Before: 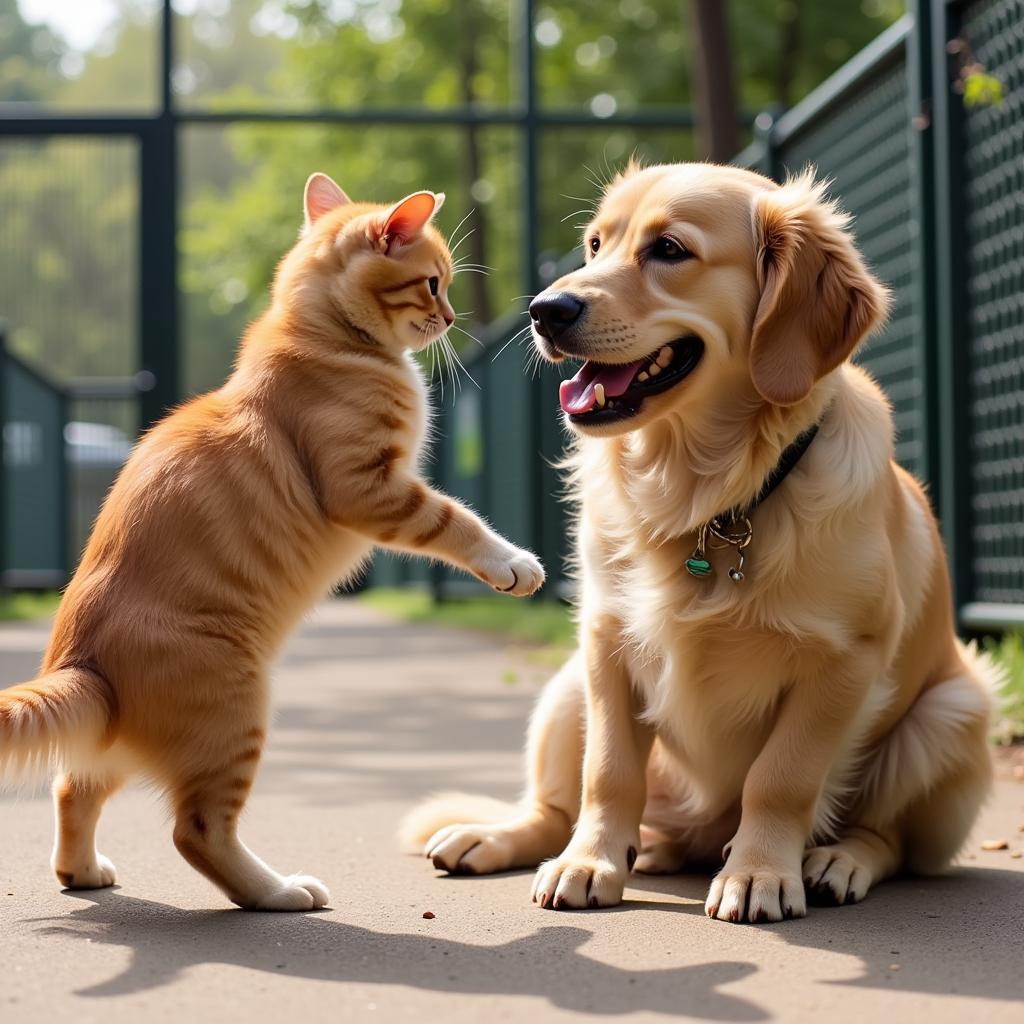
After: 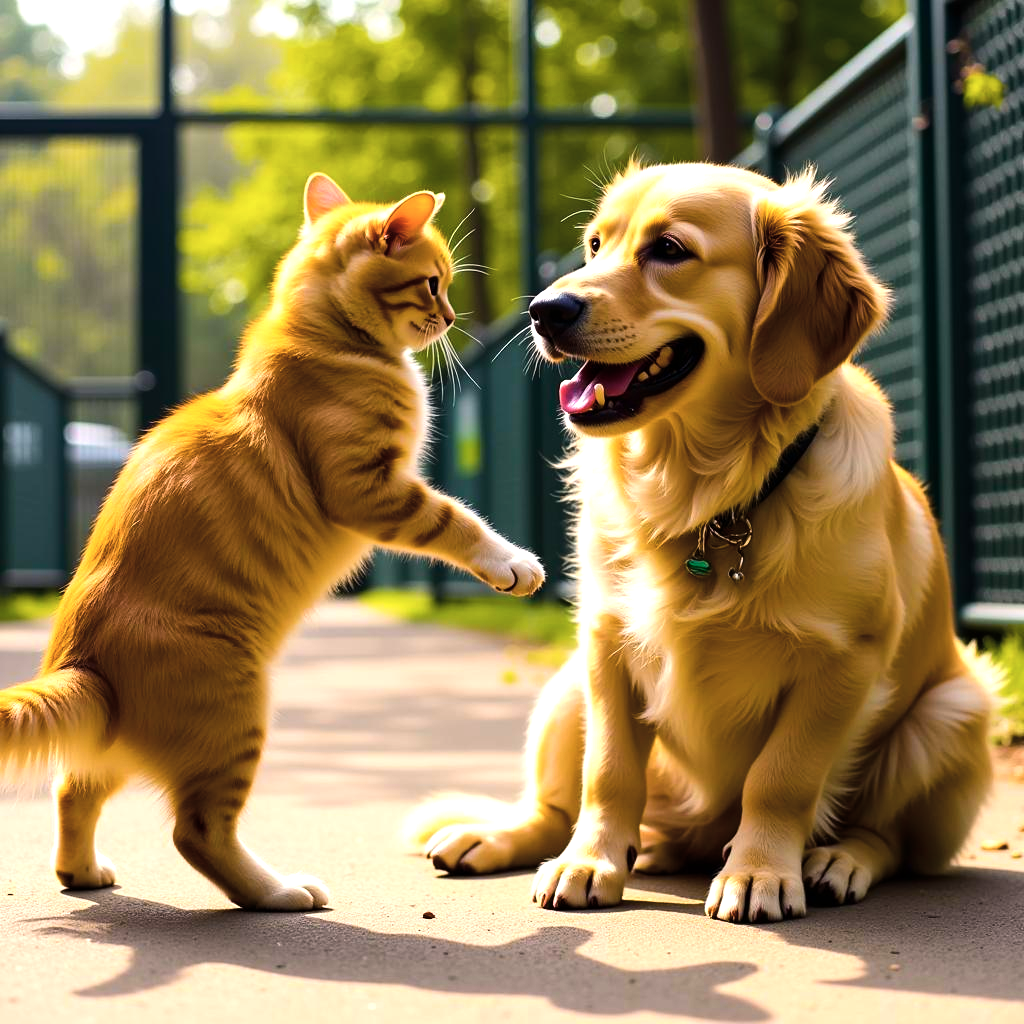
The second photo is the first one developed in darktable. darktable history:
color balance rgb: linear chroma grading › global chroma 39.917%, perceptual saturation grading › global saturation 19.959%, global vibrance 59.366%
tone equalizer: -8 EV -0.741 EV, -7 EV -0.707 EV, -6 EV -0.64 EV, -5 EV -0.385 EV, -3 EV 0.38 EV, -2 EV 0.6 EV, -1 EV 0.683 EV, +0 EV 0.743 EV, edges refinement/feathering 500, mask exposure compensation -1.57 EV, preserve details no
color correction: highlights a* 5.59, highlights b* 5.2, saturation 0.672
